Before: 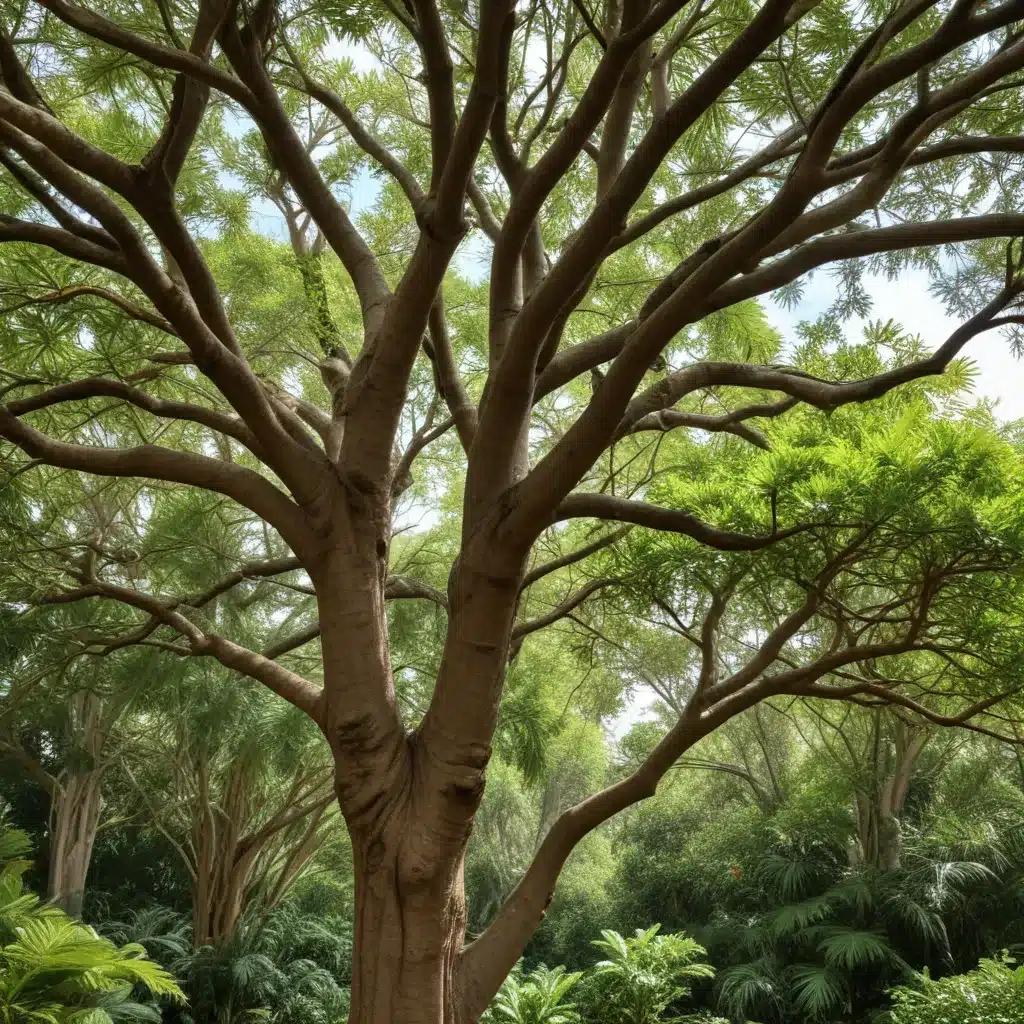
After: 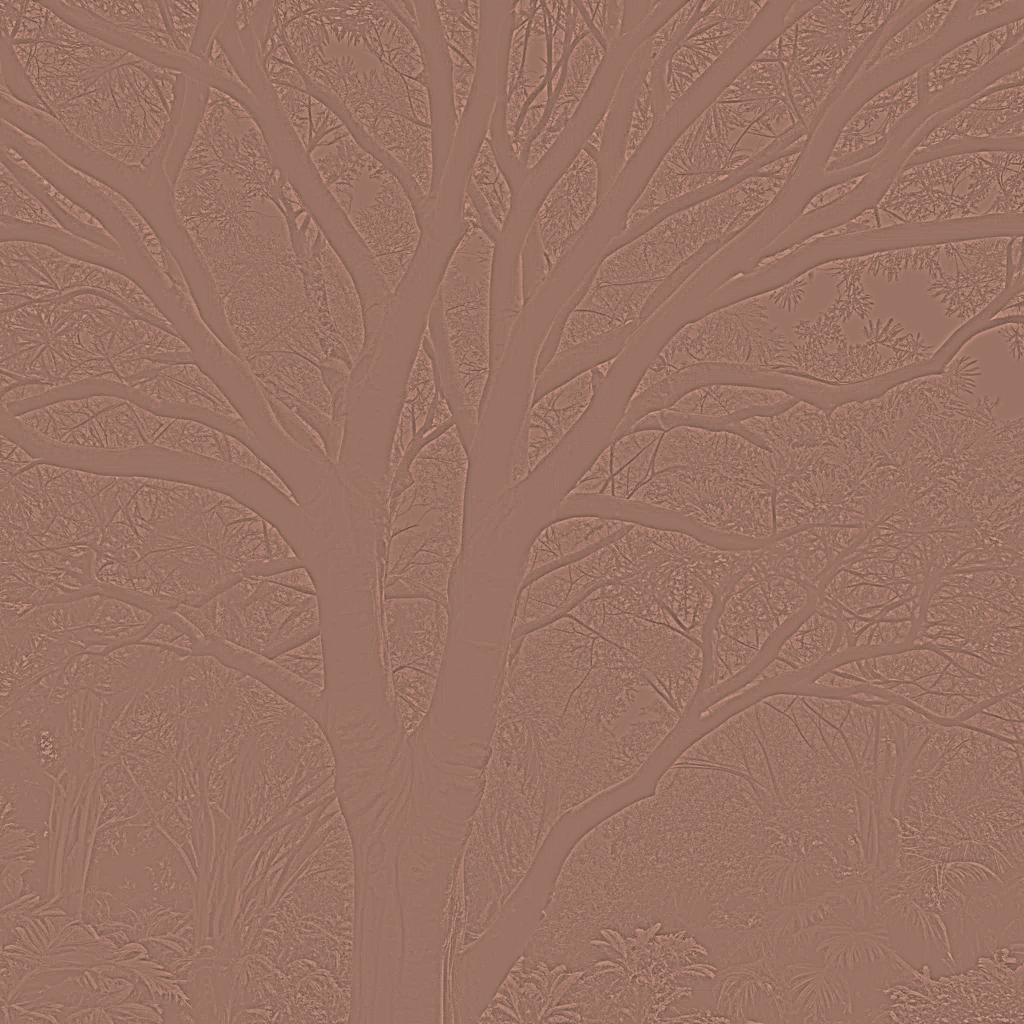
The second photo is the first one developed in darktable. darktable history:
color correction: highlights a* 40, highlights b* 40, saturation 0.69
tone curve: curves: ch0 [(0, 0.021) (0.049, 0.044) (0.158, 0.113) (0.351, 0.331) (0.485, 0.505) (0.656, 0.696) (0.868, 0.887) (1, 0.969)]; ch1 [(0, 0) (0.322, 0.328) (0.434, 0.438) (0.473, 0.477) (0.502, 0.503) (0.522, 0.526) (0.564, 0.591) (0.602, 0.632) (0.677, 0.701) (0.859, 0.885) (1, 1)]; ch2 [(0, 0) (0.33, 0.301) (0.452, 0.434) (0.502, 0.505) (0.535, 0.554) (0.565, 0.598) (0.618, 0.629) (1, 1)], color space Lab, independent channels, preserve colors none
tone equalizer: on, module defaults
highpass: sharpness 9.84%, contrast boost 9.94%
white balance: red 1.009, blue 0.985
